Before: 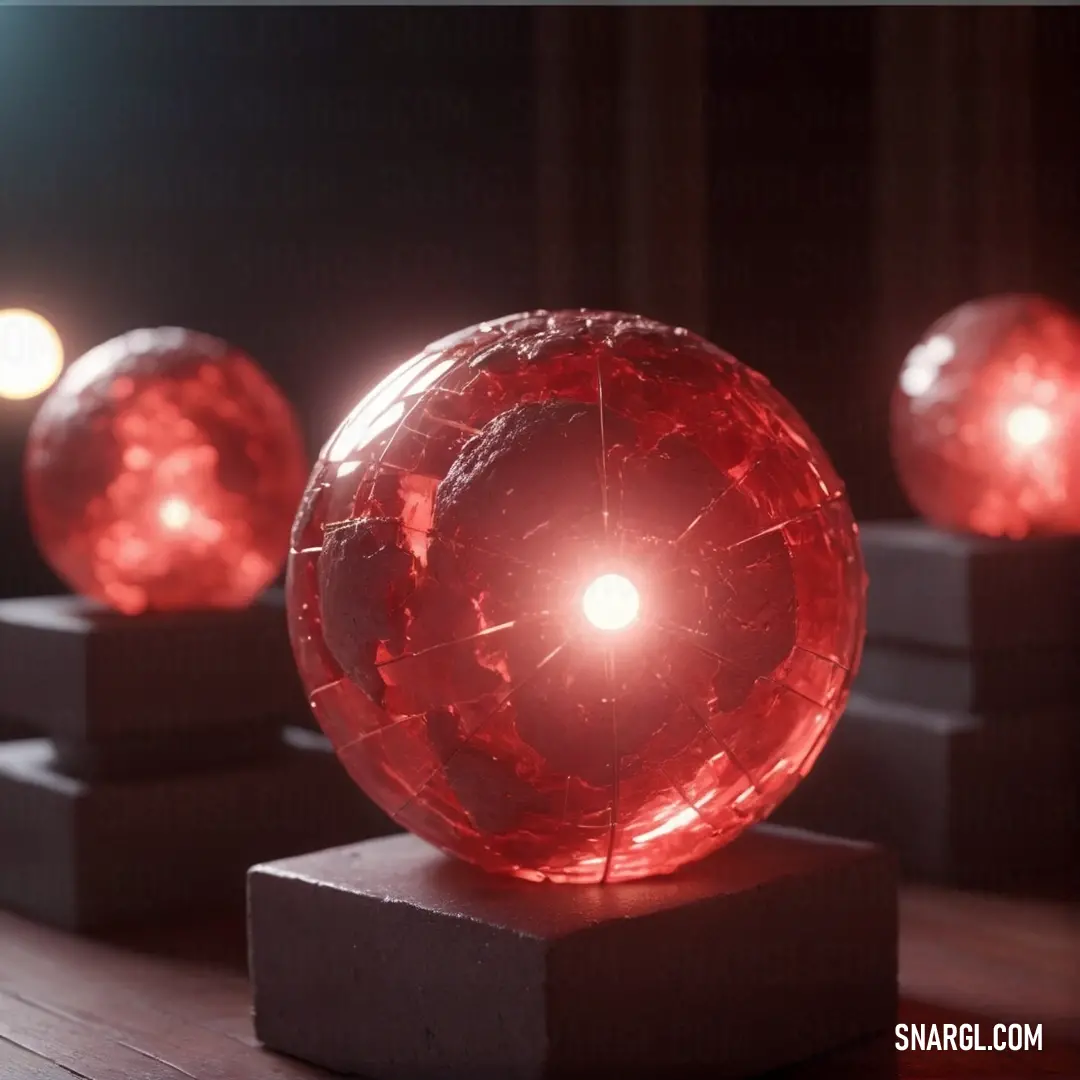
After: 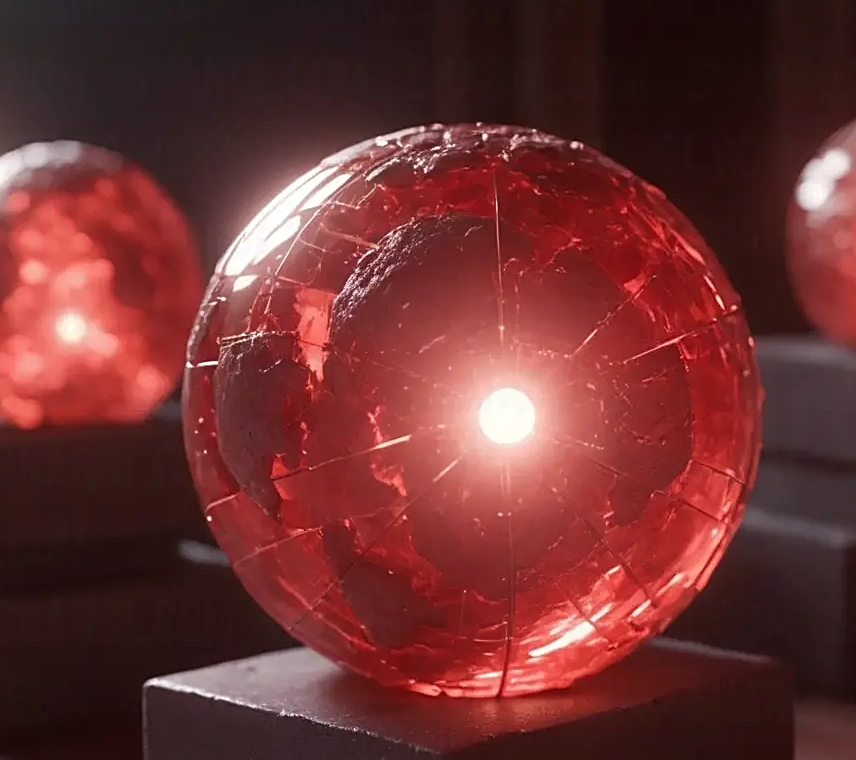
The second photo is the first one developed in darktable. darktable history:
sharpen: on, module defaults
crop: left 9.685%, top 17.263%, right 10.513%, bottom 12.313%
tone equalizer: edges refinement/feathering 500, mask exposure compensation -1.57 EV, preserve details no
